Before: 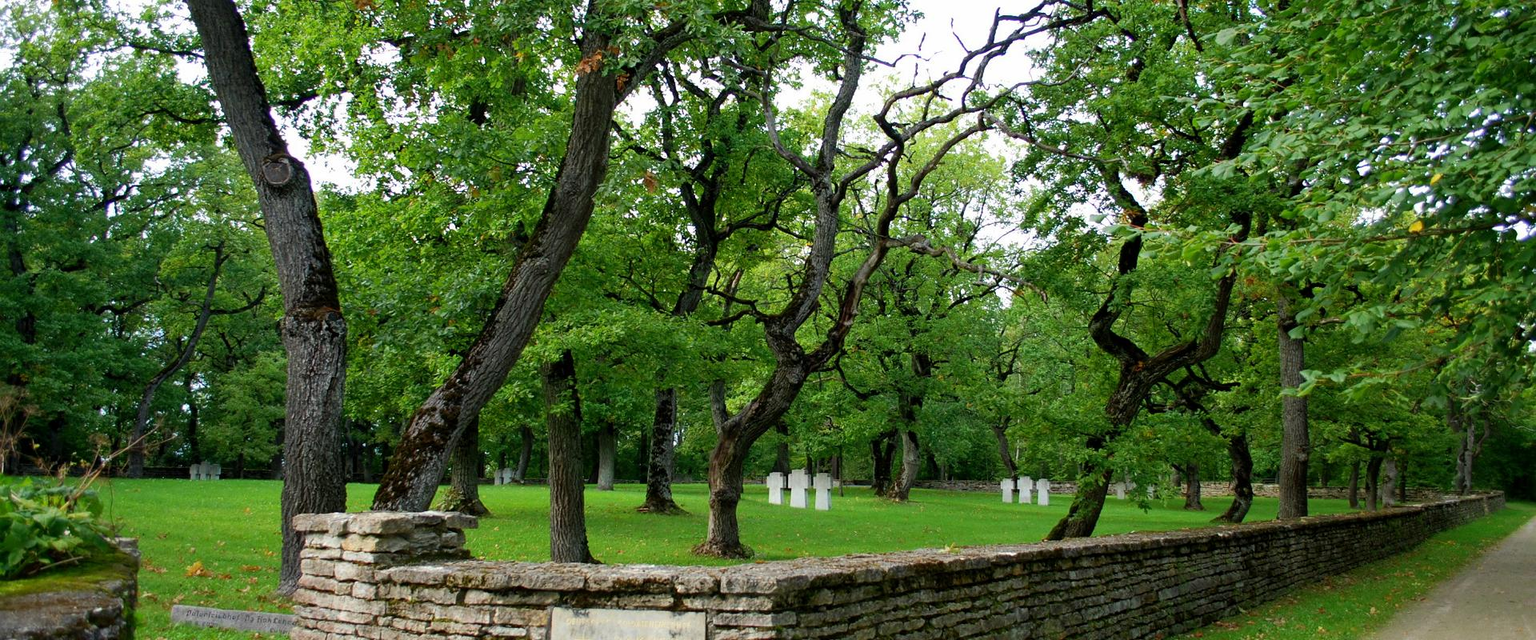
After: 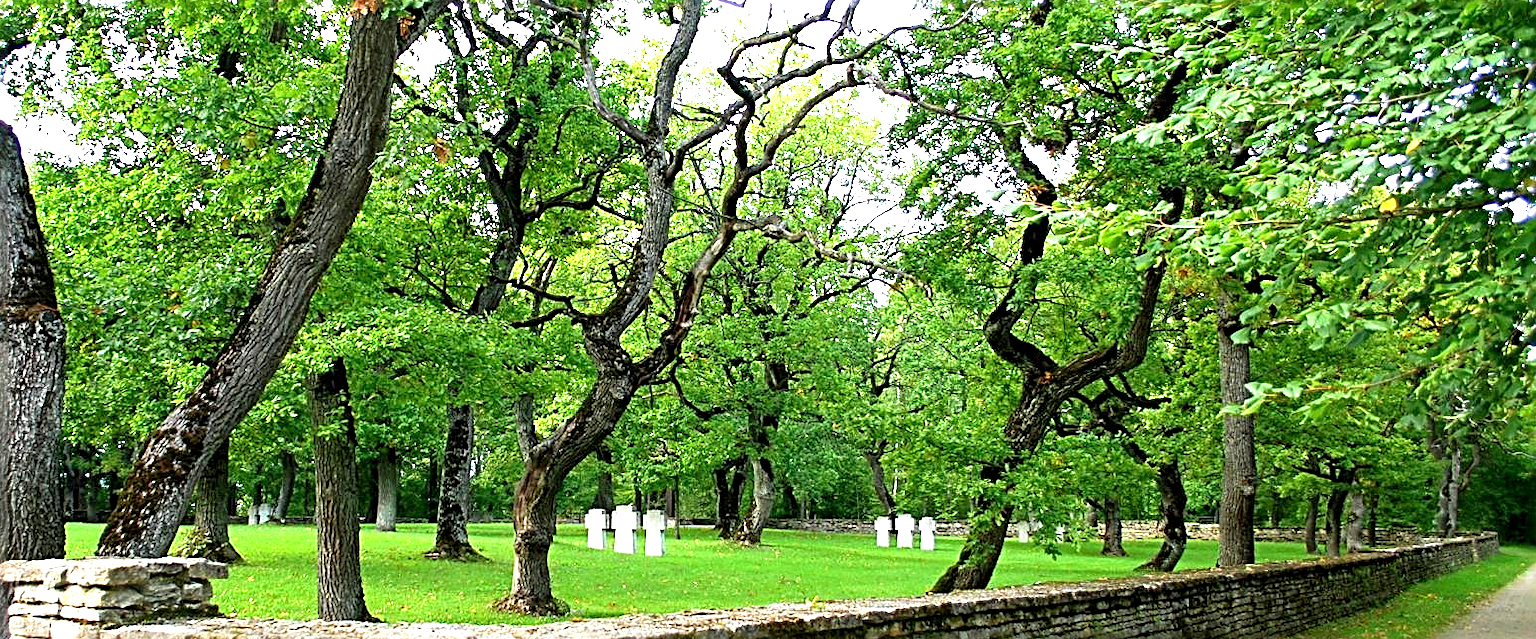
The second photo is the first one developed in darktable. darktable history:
crop: left 19.159%, top 9.58%, bottom 9.58%
sharpen: radius 3.025, amount 0.757
exposure: black level correction 0.001, exposure 1.398 EV, compensate exposure bias true, compensate highlight preservation false
